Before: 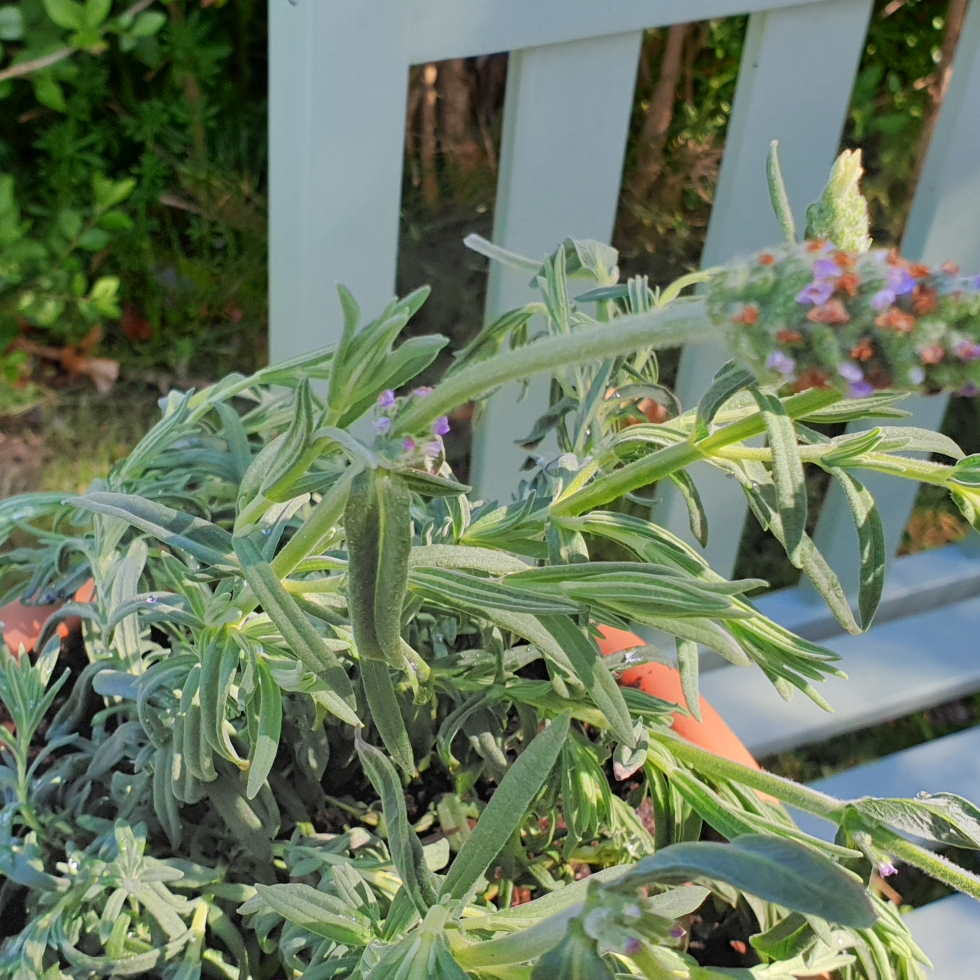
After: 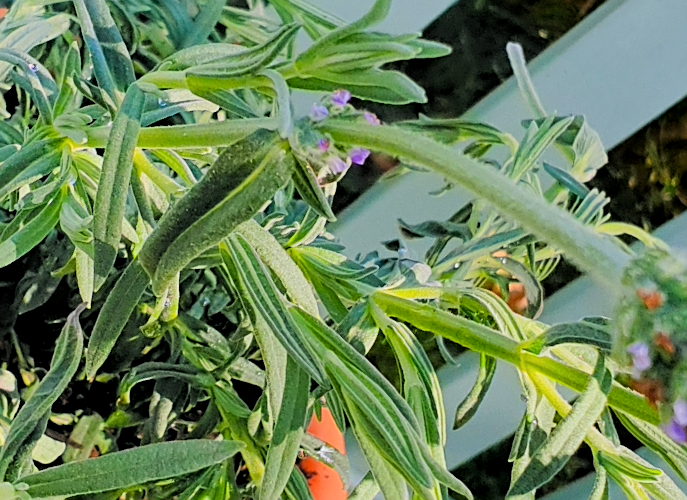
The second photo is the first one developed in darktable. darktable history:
crop and rotate: angle -46.04°, top 16.116%, right 0.828%, bottom 11.658%
color balance rgb: shadows lift › chroma 2.636%, shadows lift › hue 191.11°, linear chroma grading › global chroma 24.943%, perceptual saturation grading › global saturation 10.303%, global vibrance 10.88%
filmic rgb: black relative exposure -4.98 EV, white relative exposure 3.98 EV, hardness 2.87, contrast 1.407
local contrast: highlights 107%, shadows 98%, detail 120%, midtone range 0.2
sharpen: on, module defaults
